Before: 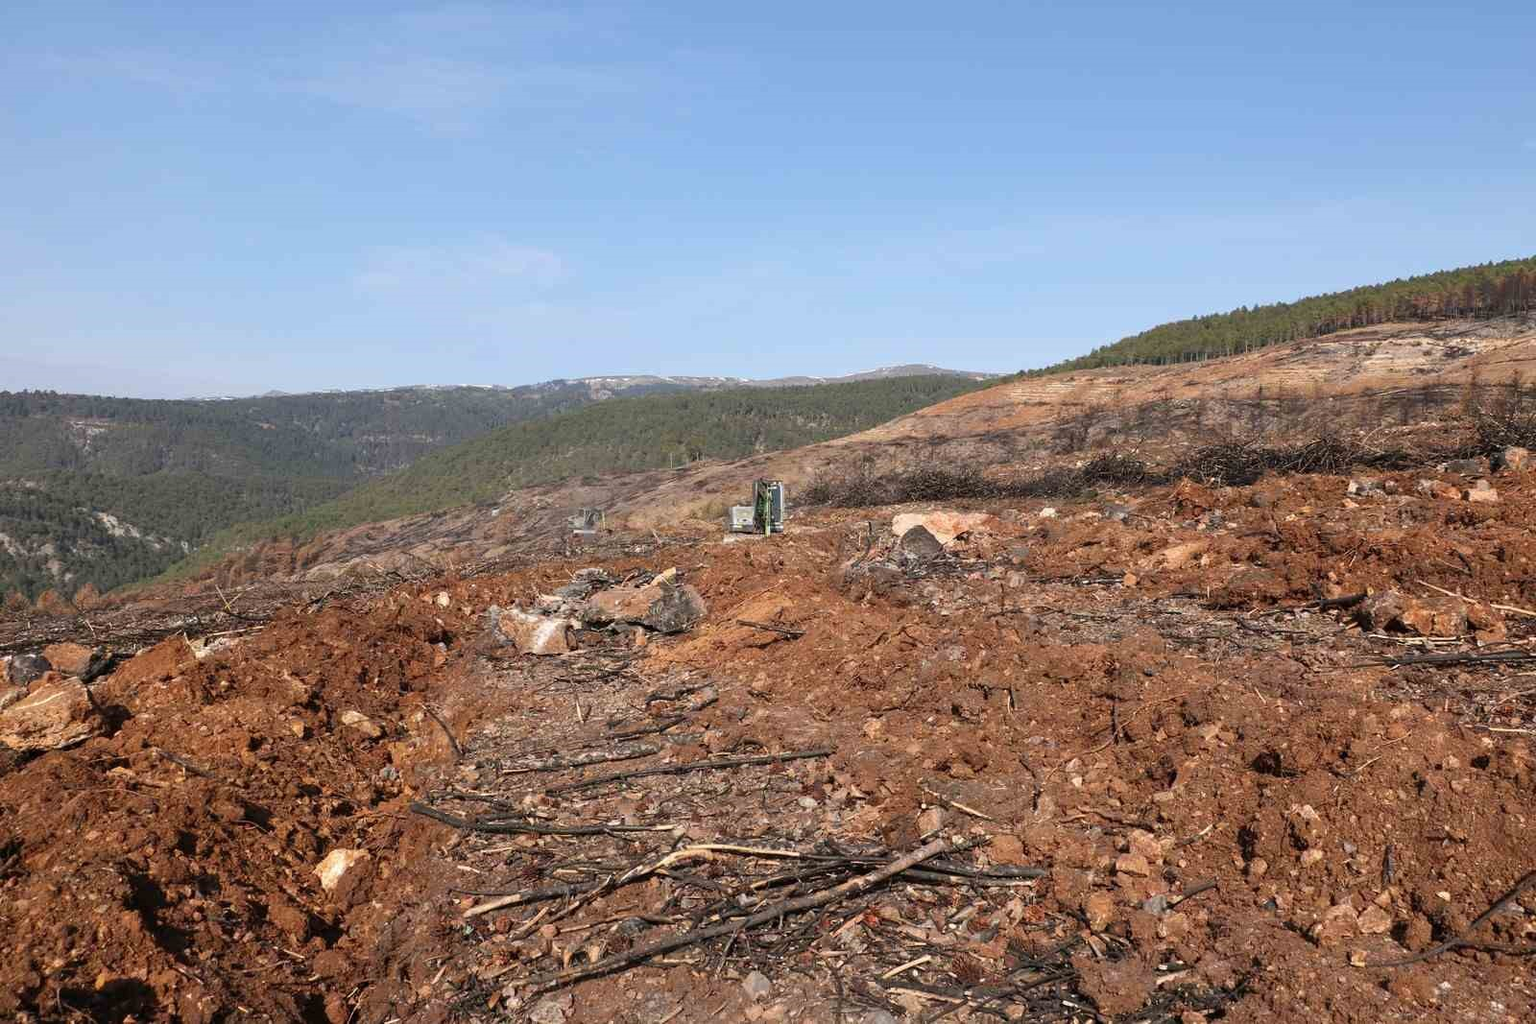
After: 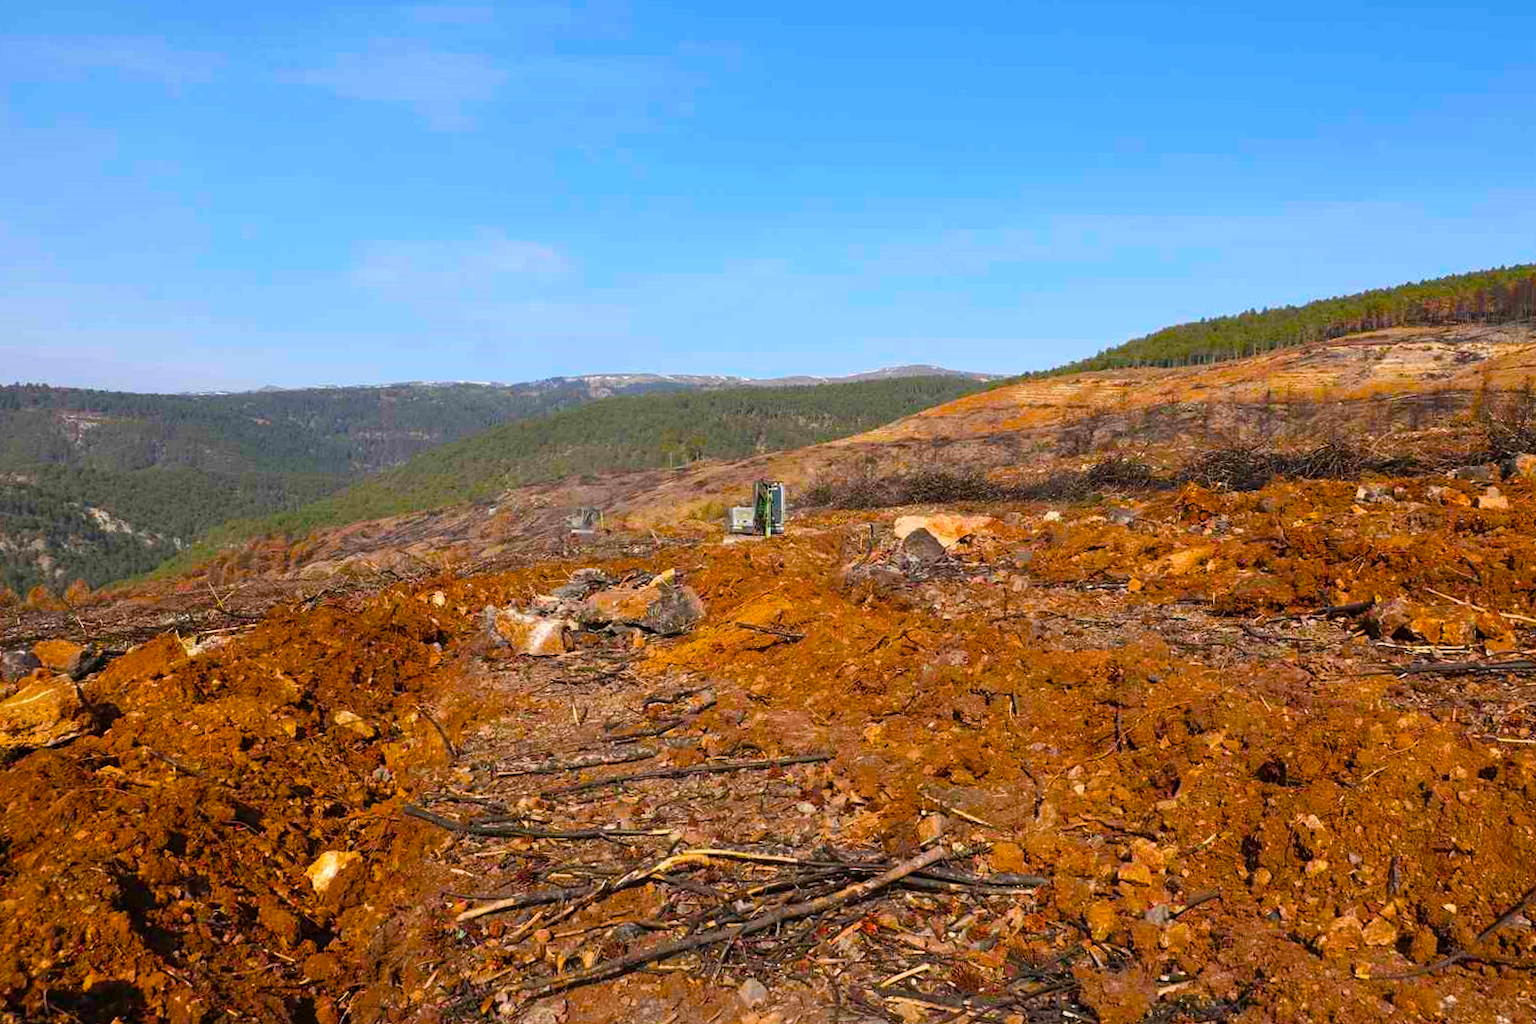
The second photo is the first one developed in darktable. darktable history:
crop and rotate: angle -0.5°
color balance rgb: perceptual saturation grading › global saturation 100%
